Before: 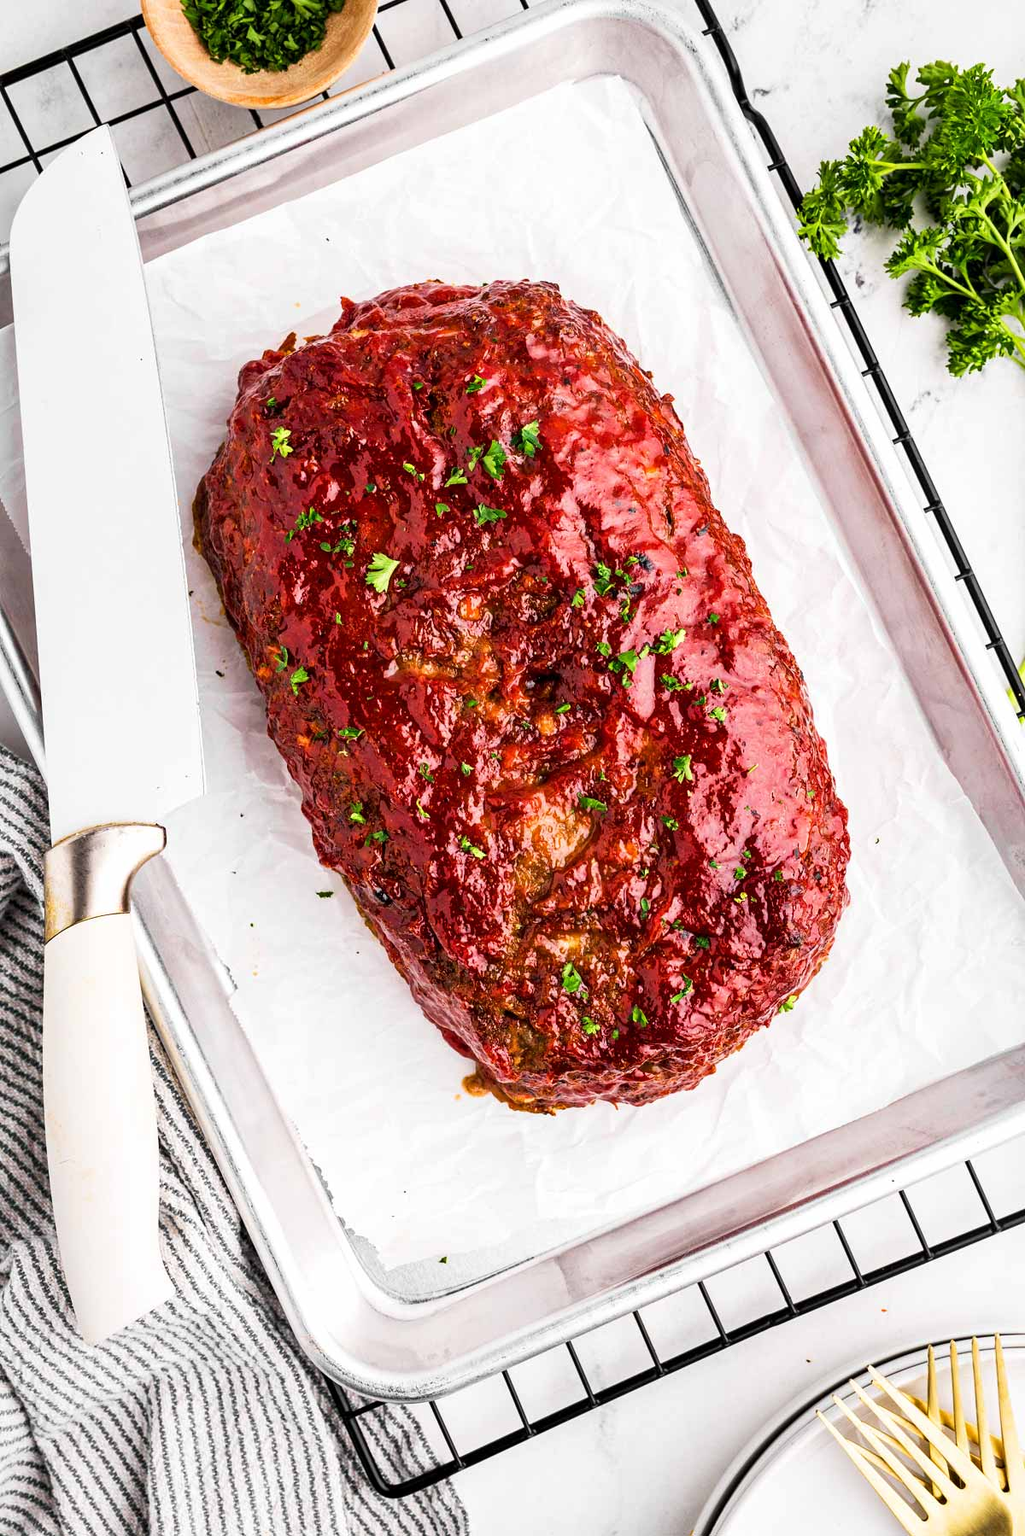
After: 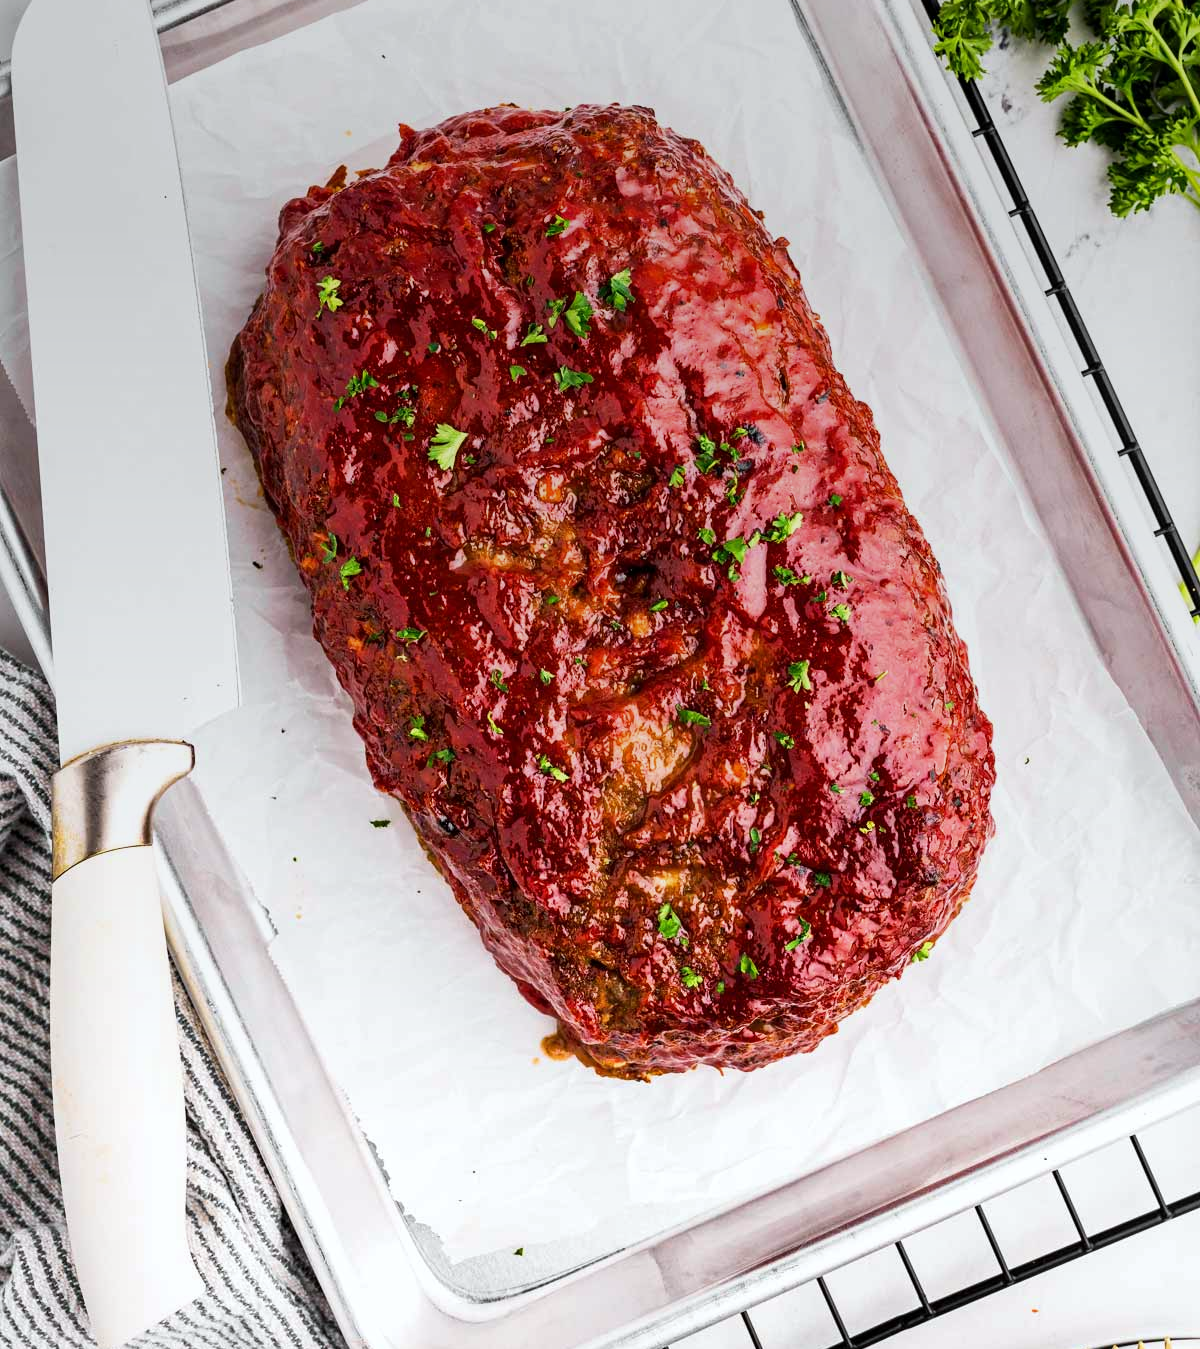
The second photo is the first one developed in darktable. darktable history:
white balance: red 0.986, blue 1.01
crop and rotate: top 12.5%, bottom 12.5%
graduated density: on, module defaults
